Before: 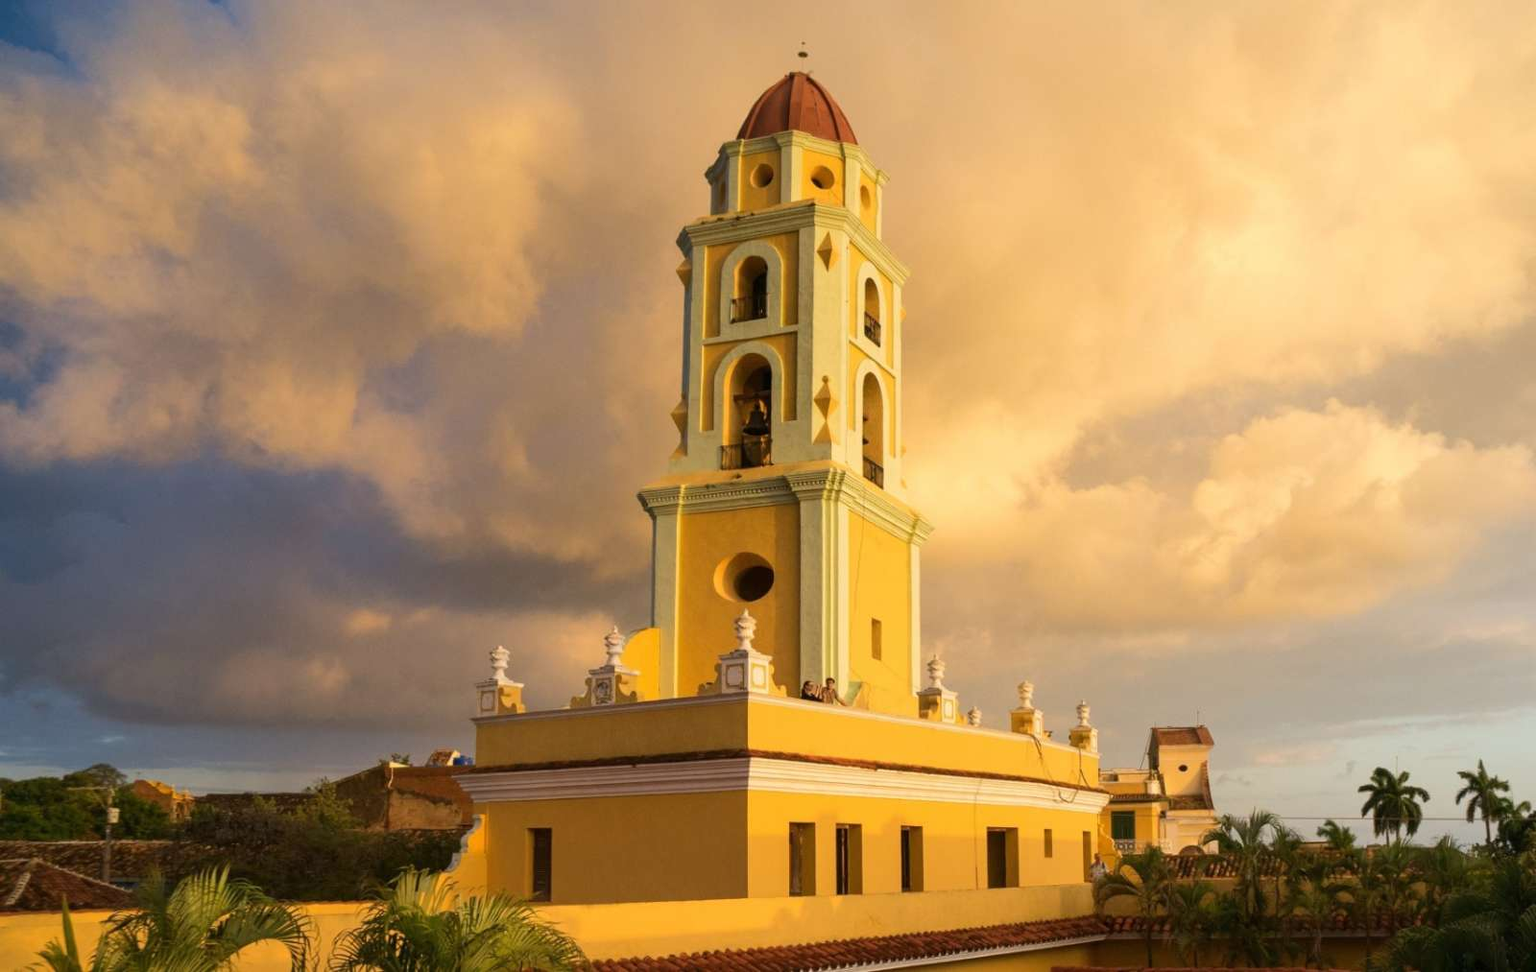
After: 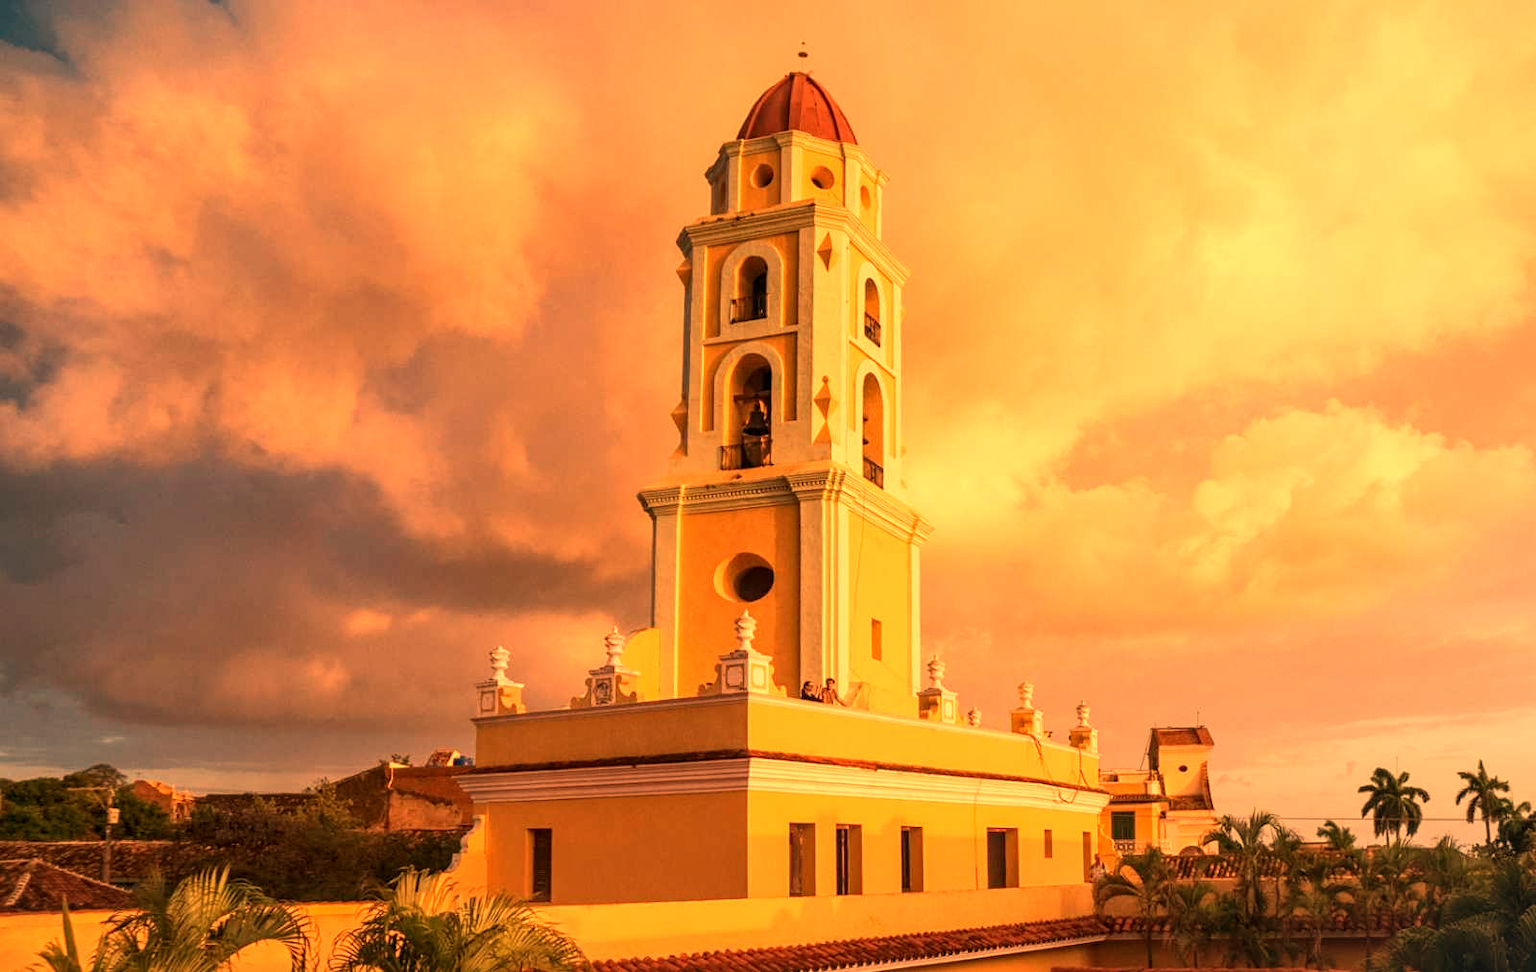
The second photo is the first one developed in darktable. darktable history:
white balance: red 1.467, blue 0.684
sharpen: amount 0.2
local contrast: on, module defaults
